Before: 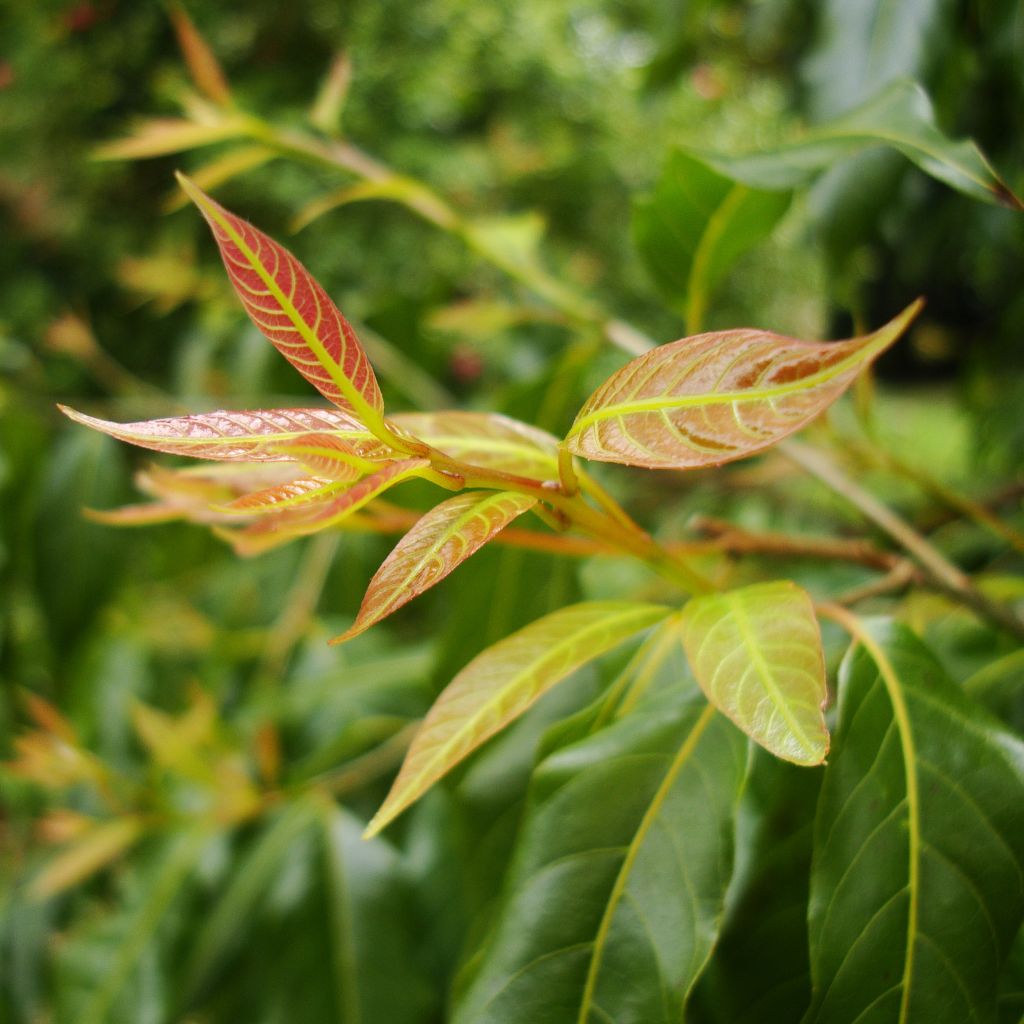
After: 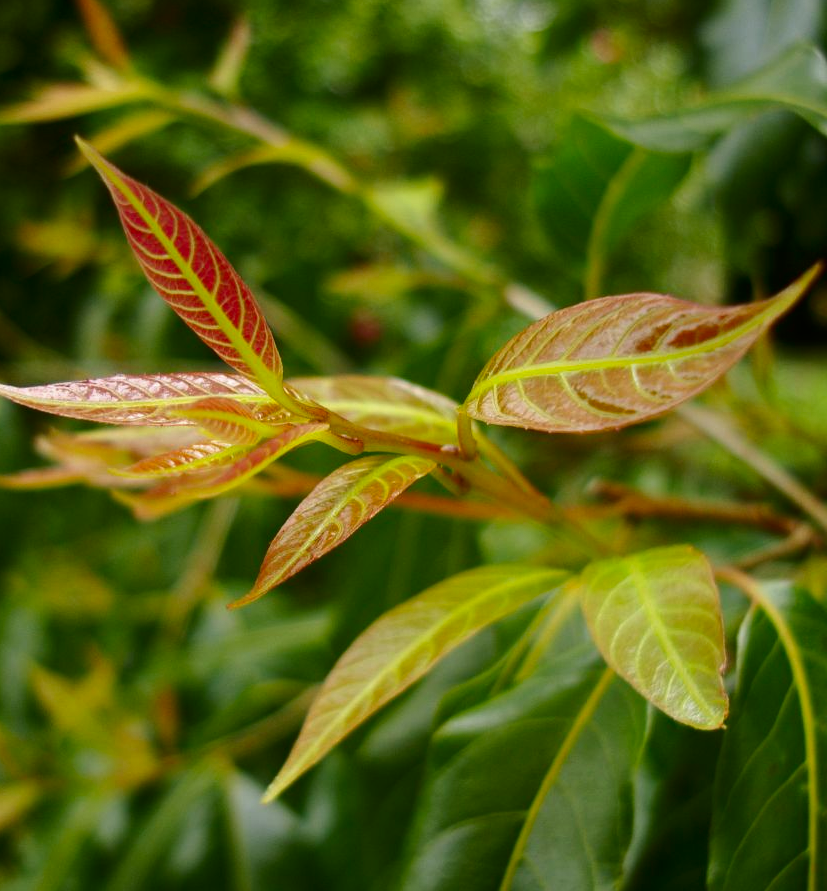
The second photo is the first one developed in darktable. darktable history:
crop: left 9.945%, top 3.552%, right 9.207%, bottom 9.361%
contrast brightness saturation: brightness -0.197, saturation 0.079
